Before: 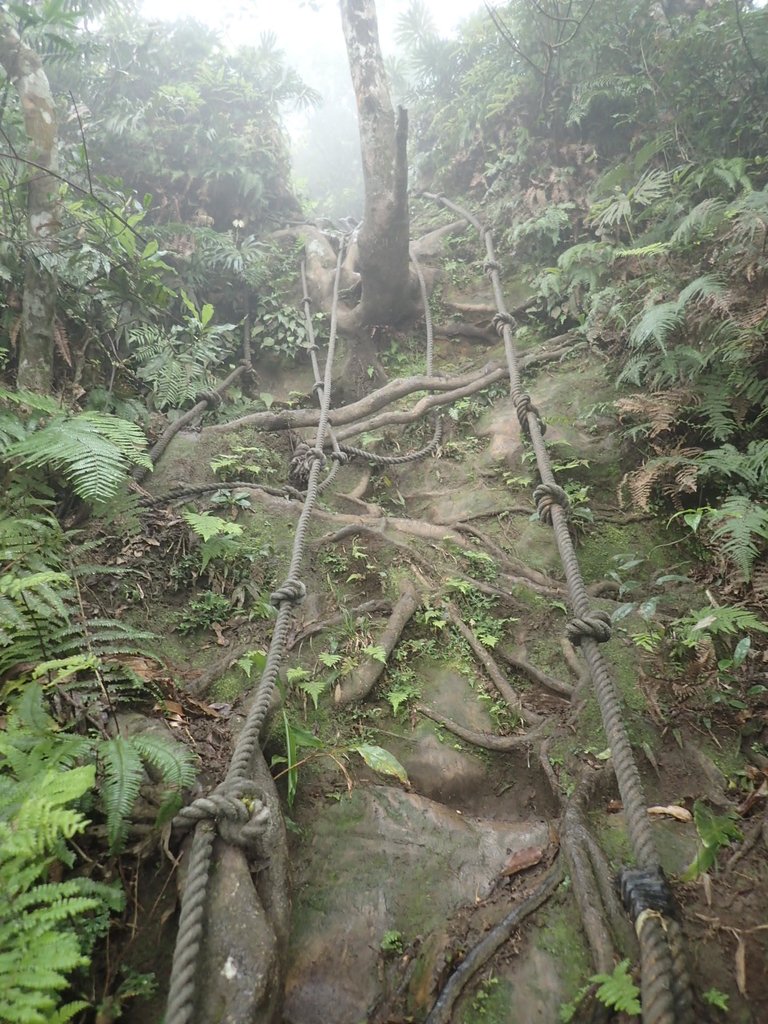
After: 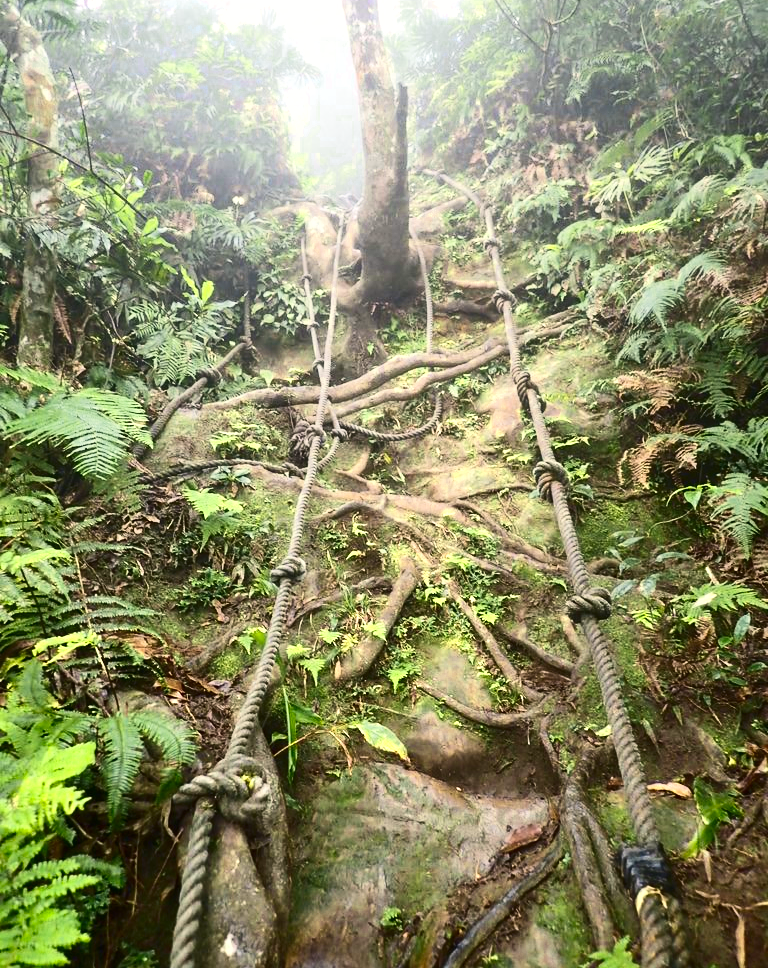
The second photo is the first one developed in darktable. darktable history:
color zones: curves: ch0 [(0, 0.485) (0.178, 0.476) (0.261, 0.623) (0.411, 0.403) (0.708, 0.603) (0.934, 0.412)]; ch1 [(0.003, 0.485) (0.149, 0.496) (0.229, 0.584) (0.326, 0.551) (0.484, 0.262) (0.757, 0.643)]
tone equalizer: edges refinement/feathering 500, mask exposure compensation -1.57 EV, preserve details no
velvia: strength 15.52%
crop and rotate: top 2.29%, bottom 3.11%
shadows and highlights: soften with gaussian
contrast brightness saturation: contrast 0.403, brightness 0.047, saturation 0.265
color balance rgb: highlights gain › luminance 7.361%, highlights gain › chroma 0.879%, highlights gain › hue 49.62°, perceptual saturation grading › global saturation 25.738%
